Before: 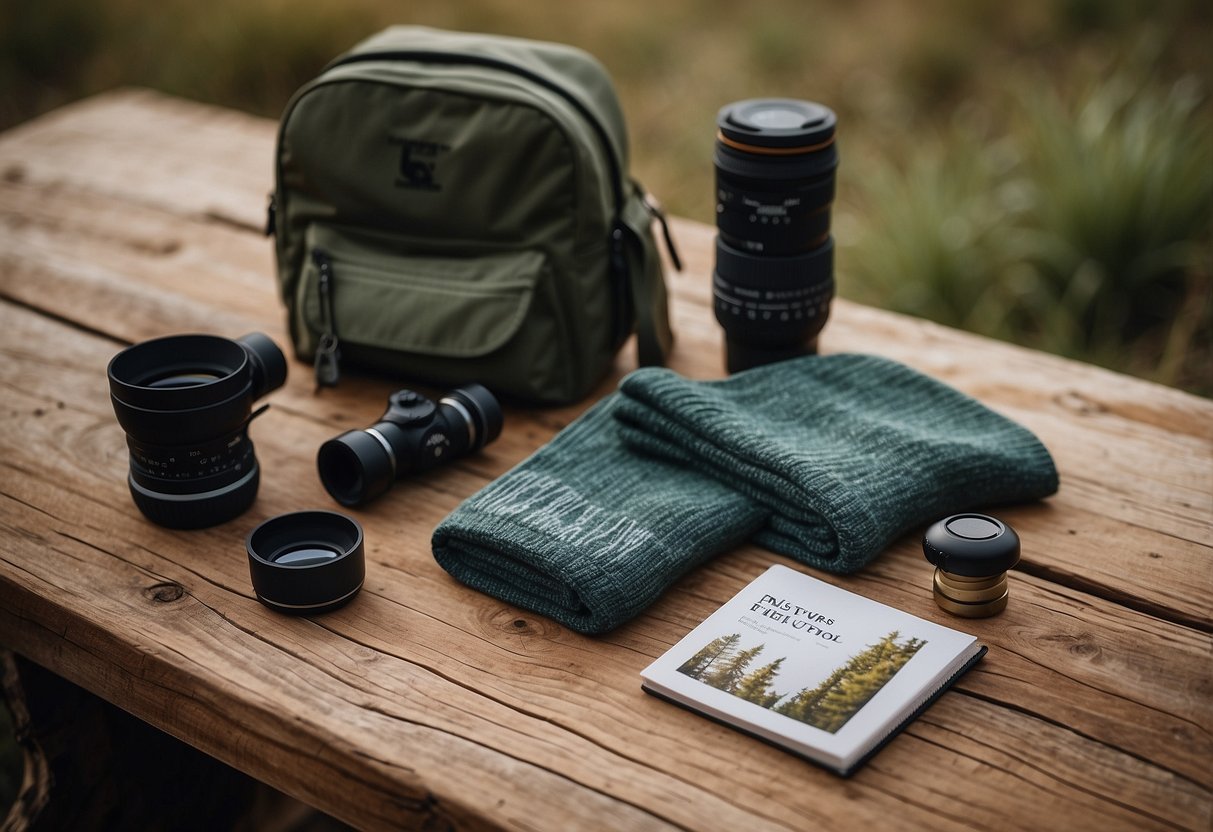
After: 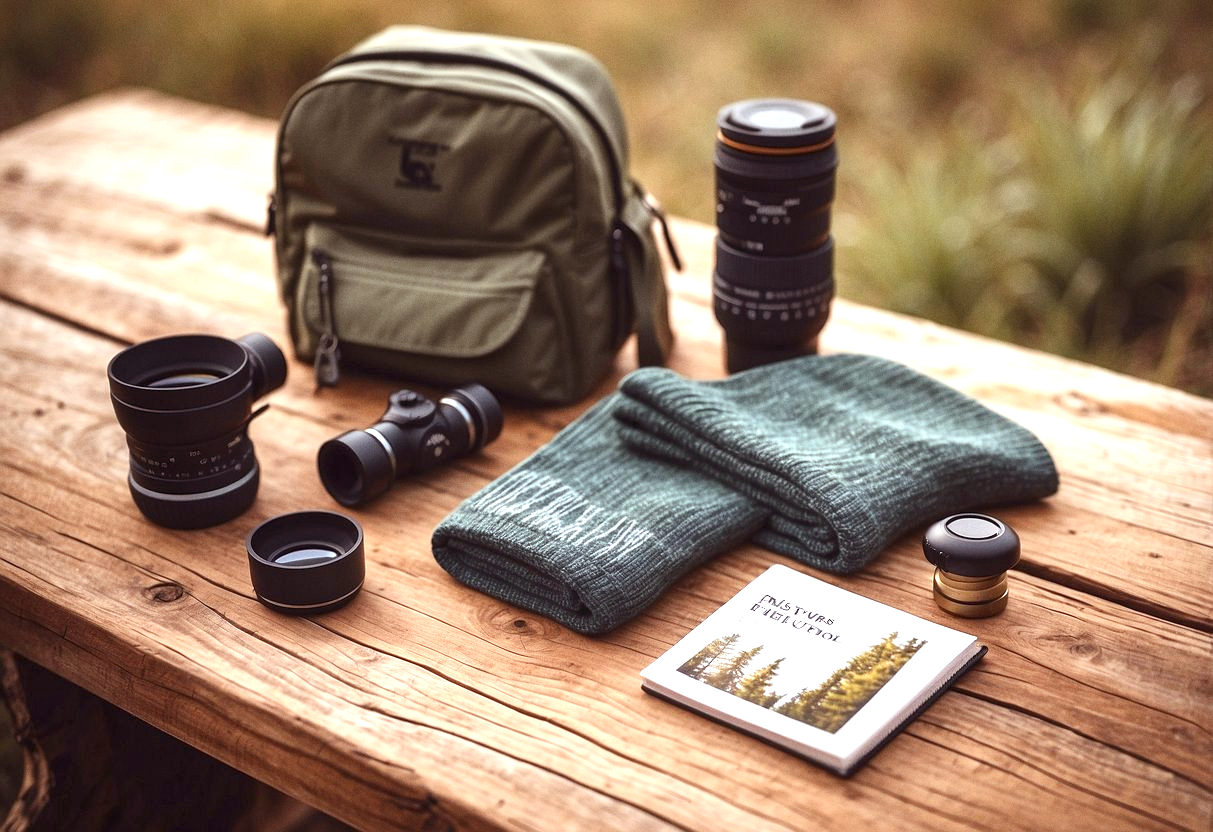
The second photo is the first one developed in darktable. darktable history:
grain: coarseness 0.09 ISO, strength 16.61%
exposure: black level correction 0, exposure 1.2 EV, compensate highlight preservation false
rgb levels: mode RGB, independent channels, levels [[0, 0.474, 1], [0, 0.5, 1], [0, 0.5, 1]]
